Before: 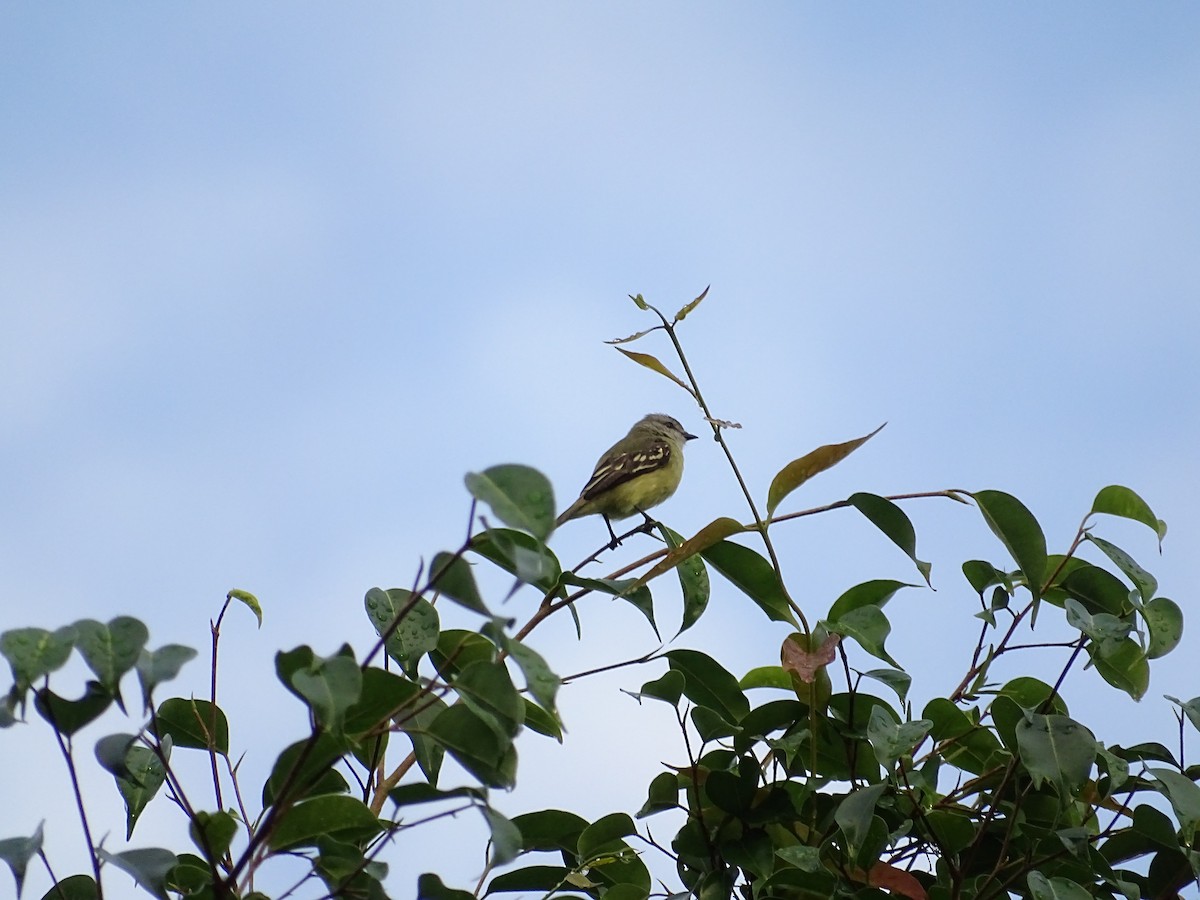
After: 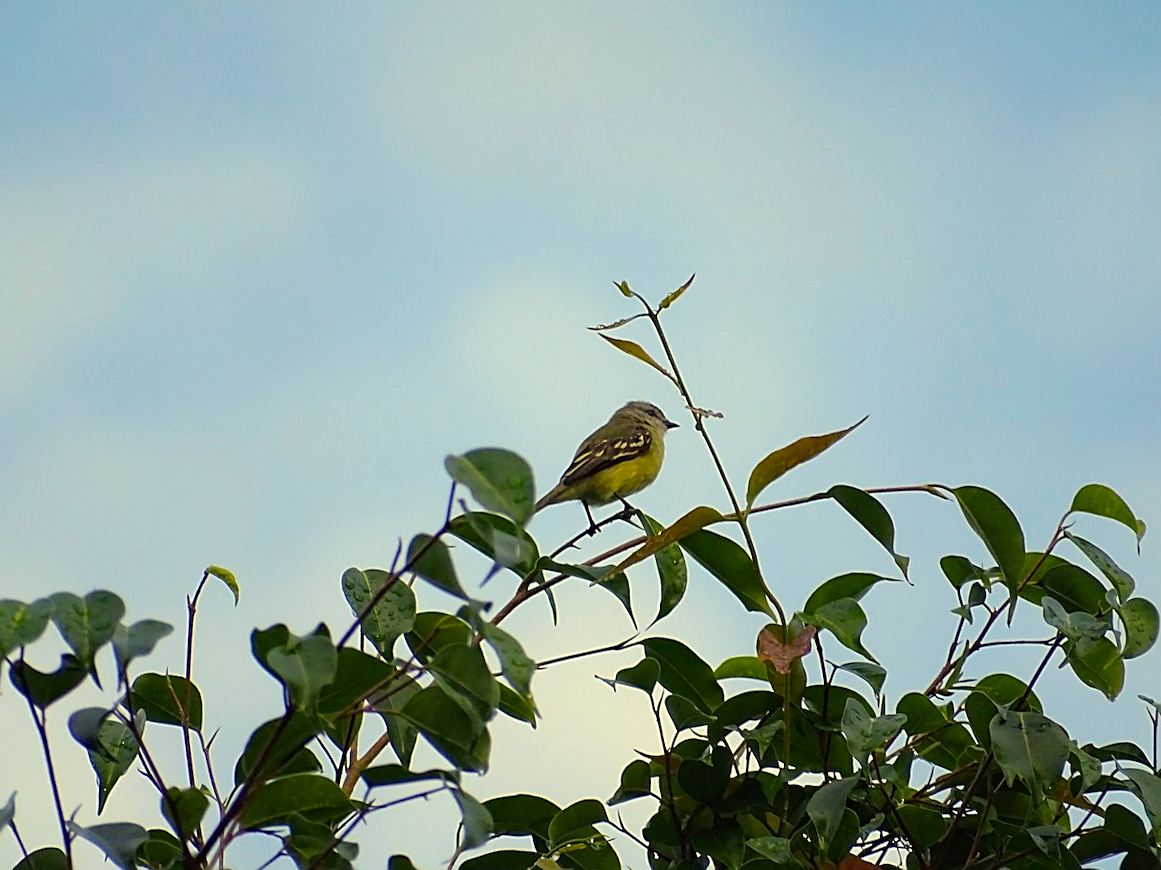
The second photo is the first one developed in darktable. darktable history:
crop and rotate: angle -1.45°
sharpen: amount 0.489
color balance rgb: power › hue 308.96°, highlights gain › chroma 7.897%, highlights gain › hue 84.63°, linear chroma grading › shadows -8.687%, linear chroma grading › global chroma 9.678%, perceptual saturation grading › global saturation 25.425%
haze removal: adaptive false
